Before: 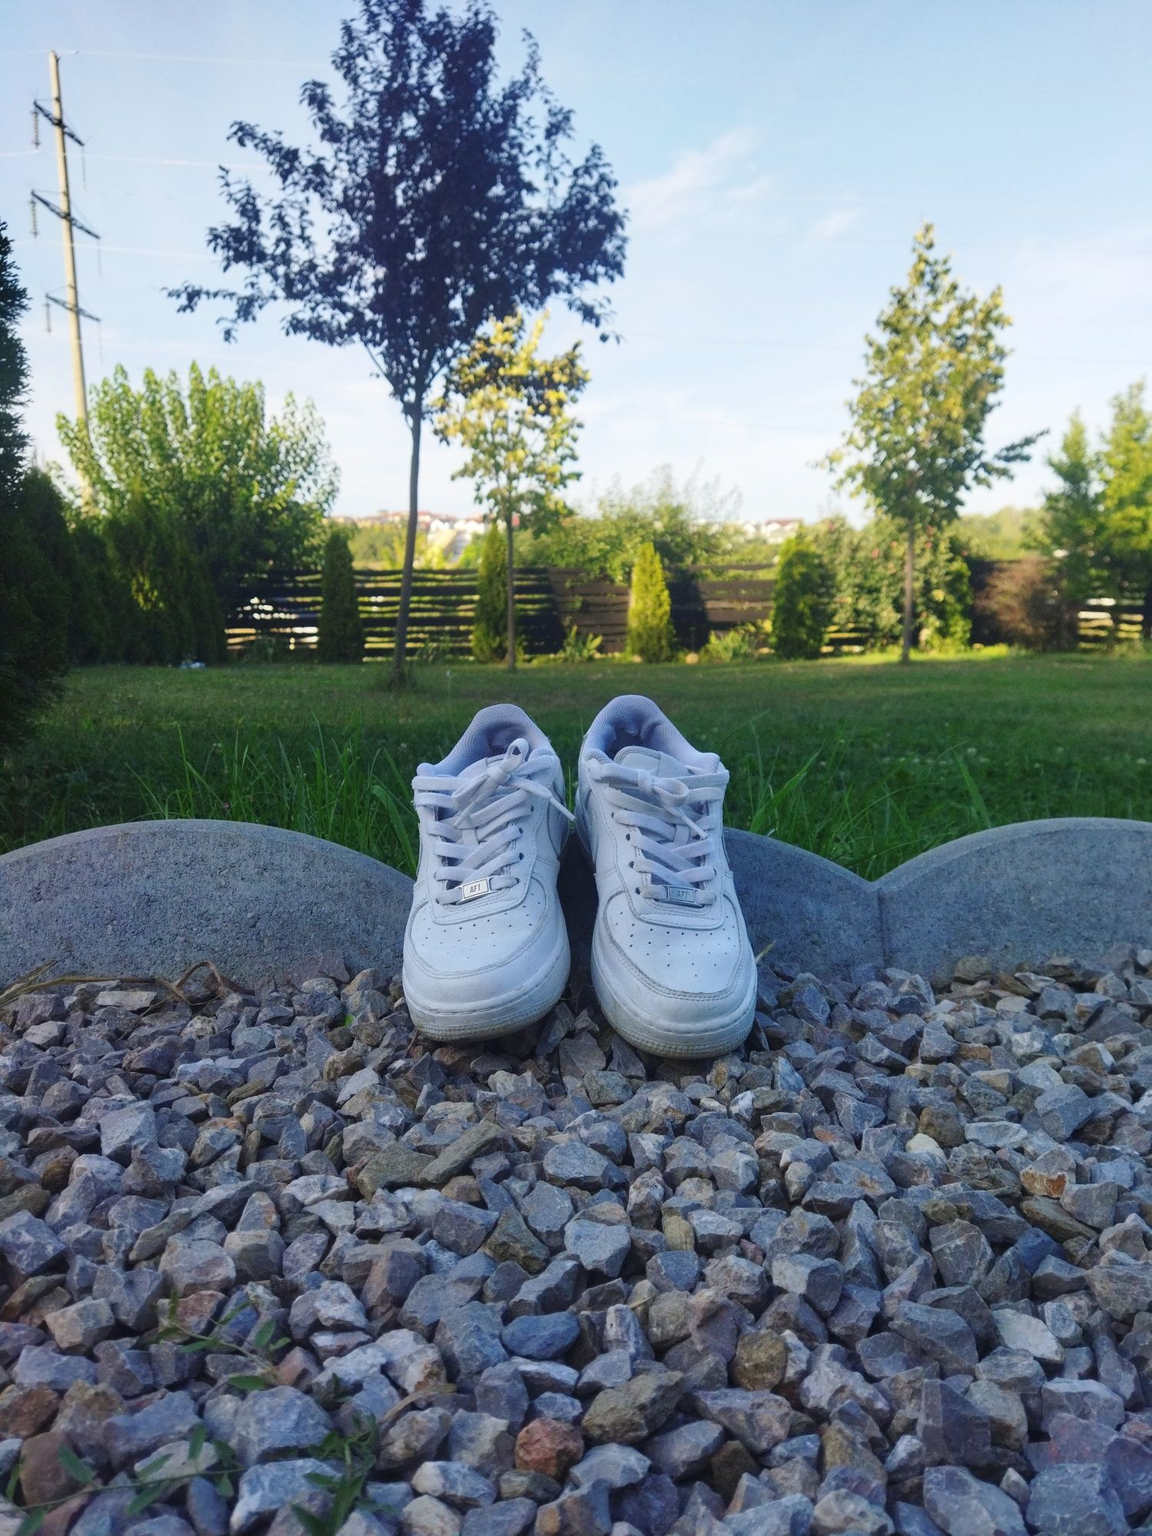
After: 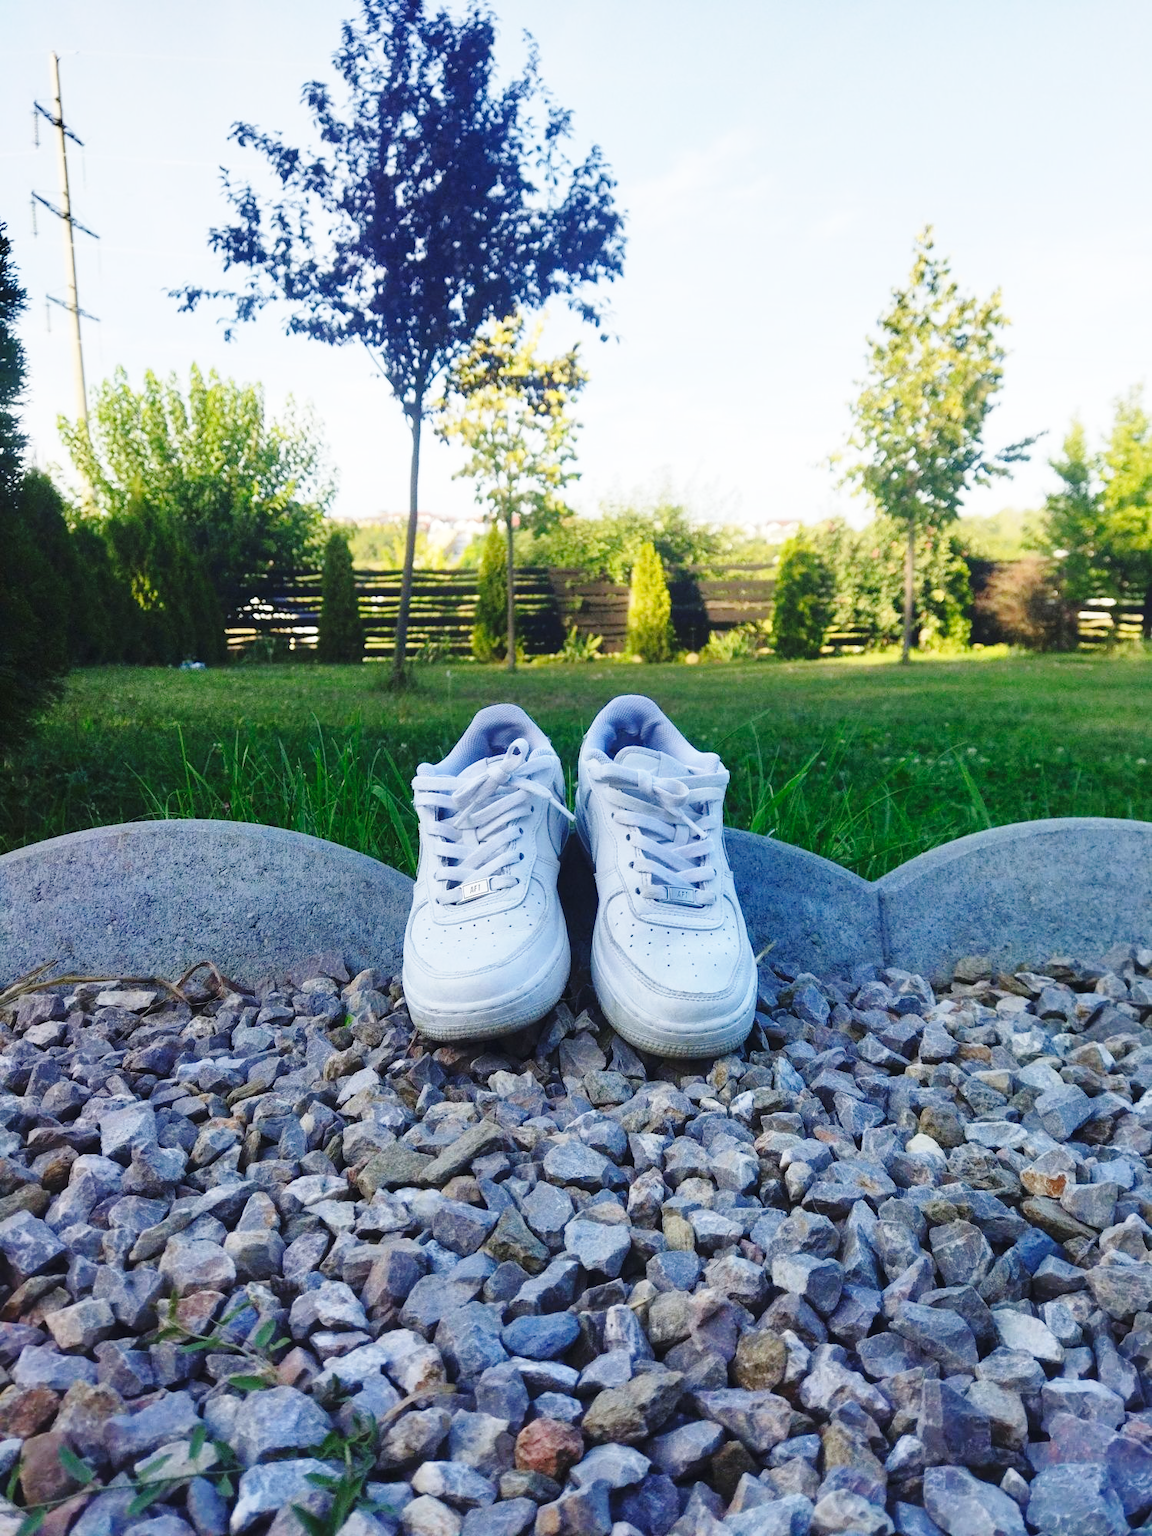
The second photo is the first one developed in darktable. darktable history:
base curve: curves: ch0 [(0, 0) (0.028, 0.03) (0.121, 0.232) (0.46, 0.748) (0.859, 0.968) (1, 1)], preserve colors none
tone equalizer: edges refinement/feathering 500, mask exposure compensation -1.57 EV, preserve details no
